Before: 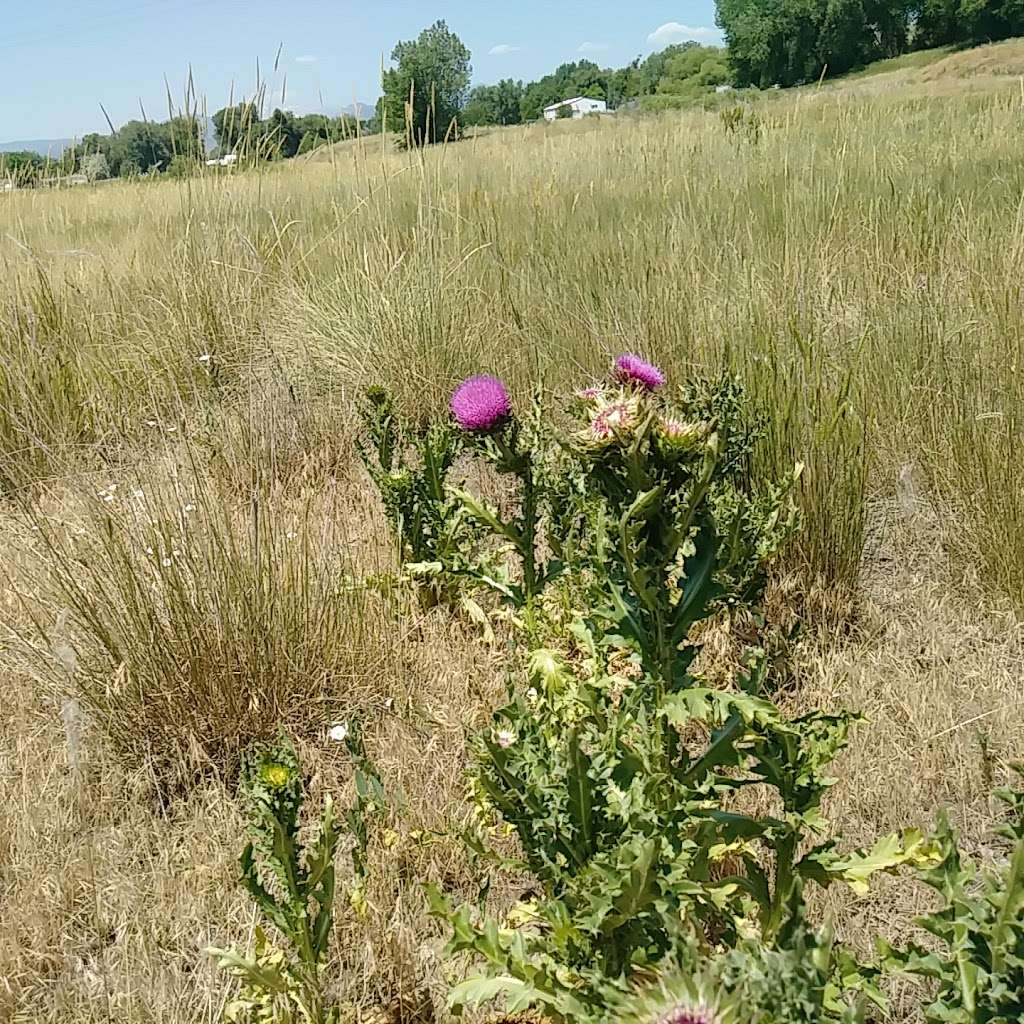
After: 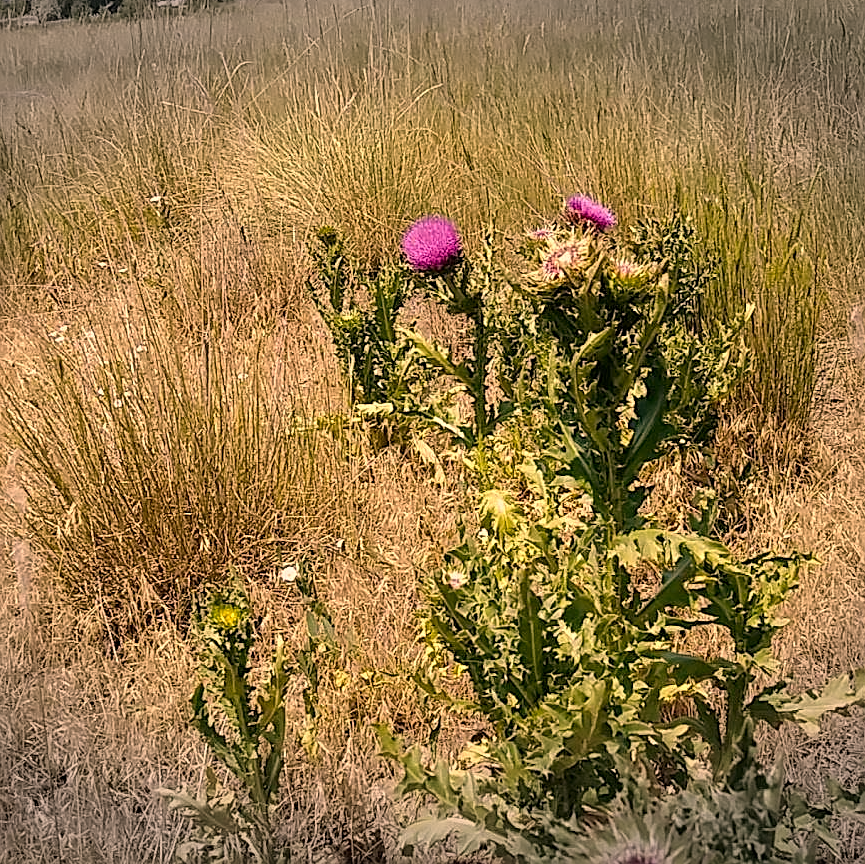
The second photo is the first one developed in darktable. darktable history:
crop and rotate: left 4.799%, top 15.543%, right 10.691%
sharpen: on, module defaults
color correction: highlights a* 21.14, highlights b* 19.68
vignetting: fall-off start 99.58%, width/height ratio 1.324
exposure: black level correction 0.002, compensate highlight preservation false
